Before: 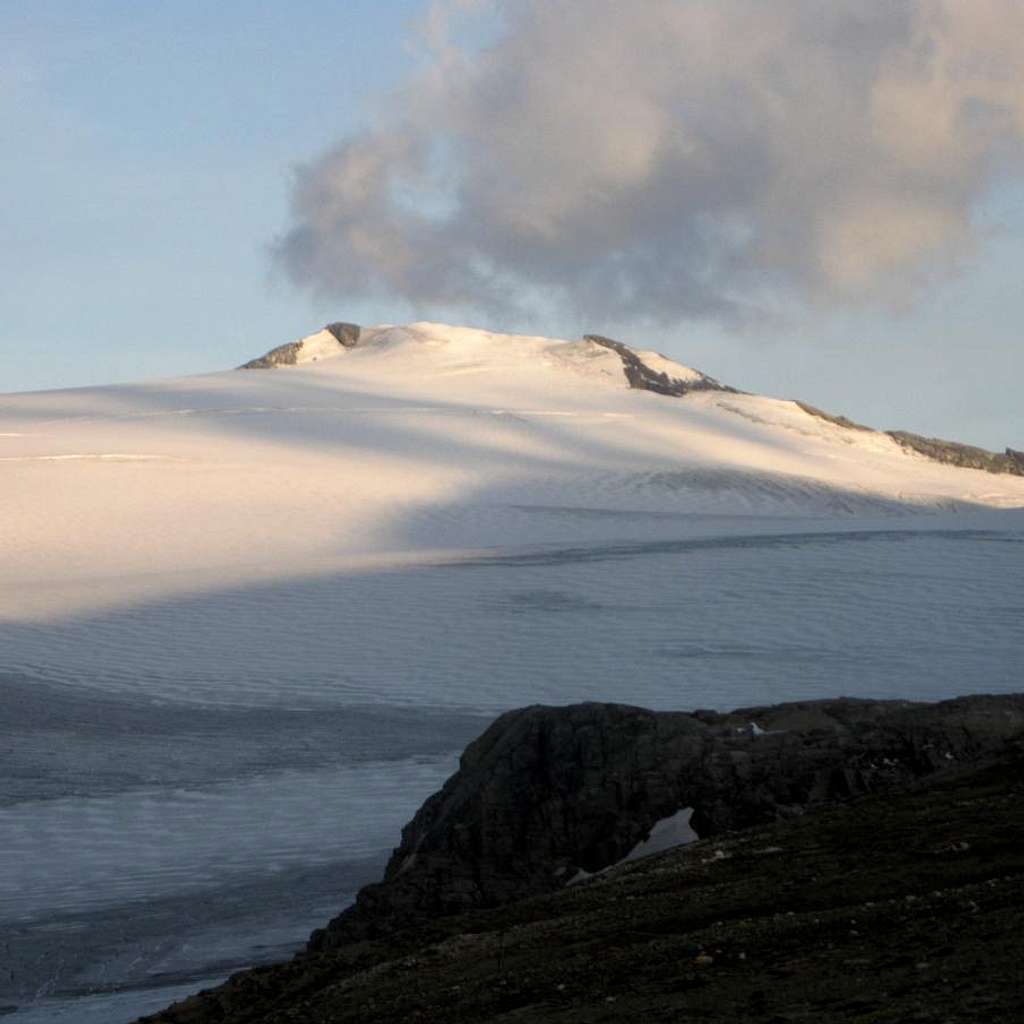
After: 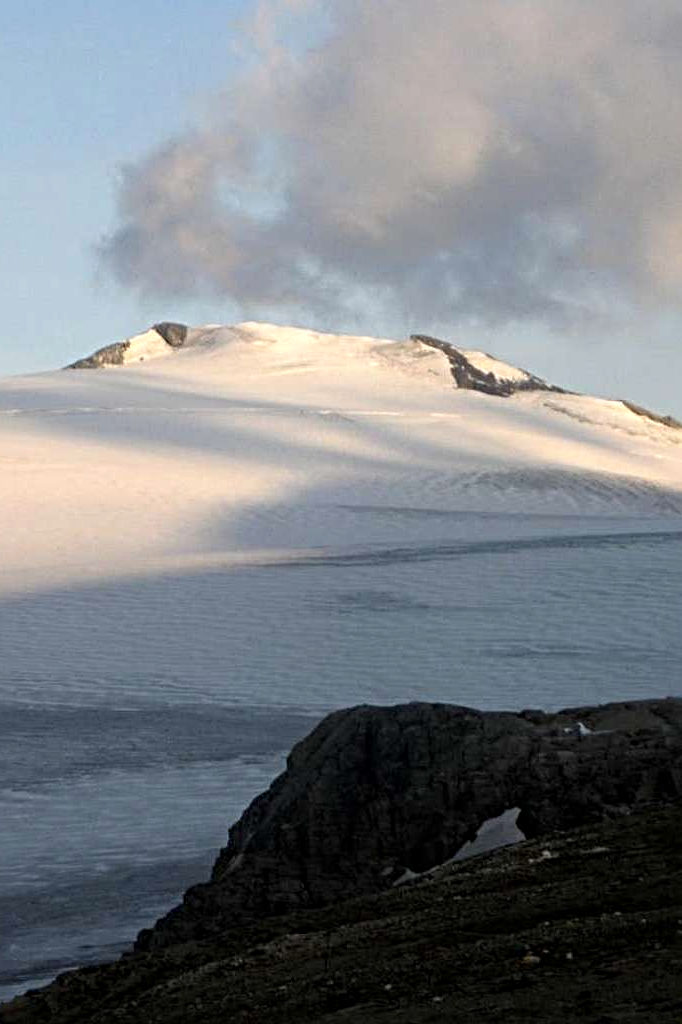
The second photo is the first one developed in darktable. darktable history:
exposure: exposure 0.152 EV, compensate highlight preservation false
sharpen: radius 4.906
crop: left 16.955%, right 16.405%
